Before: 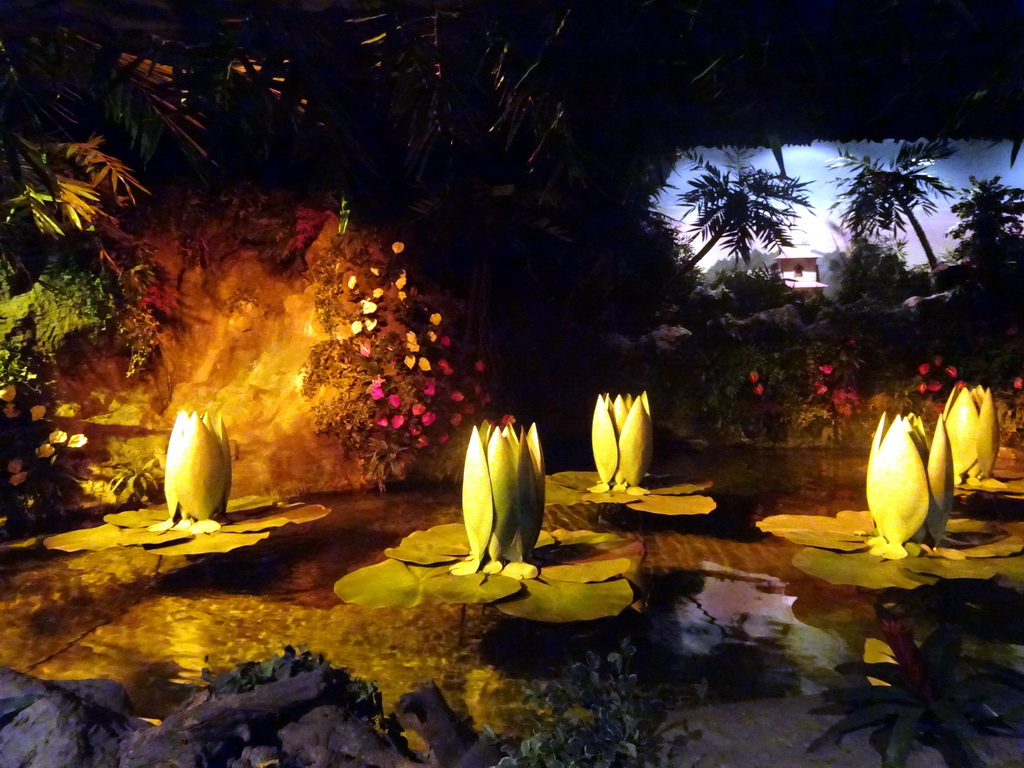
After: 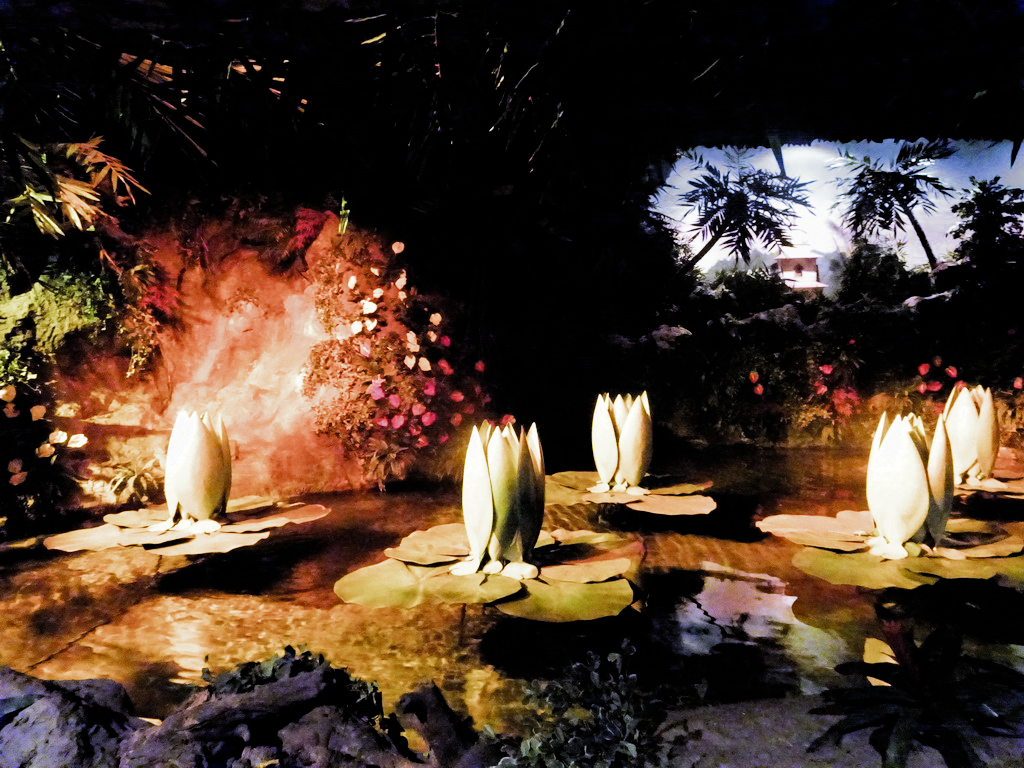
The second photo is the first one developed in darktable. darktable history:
exposure: black level correction 0, exposure 1.125 EV, compensate highlight preservation false
haze removal: compatibility mode true, adaptive false
filmic rgb: black relative exposure -5.04 EV, white relative exposure 3.99 EV, hardness 2.9, contrast 1.2, add noise in highlights 0.001, color science v3 (2019), use custom middle-gray values true, contrast in highlights soft
